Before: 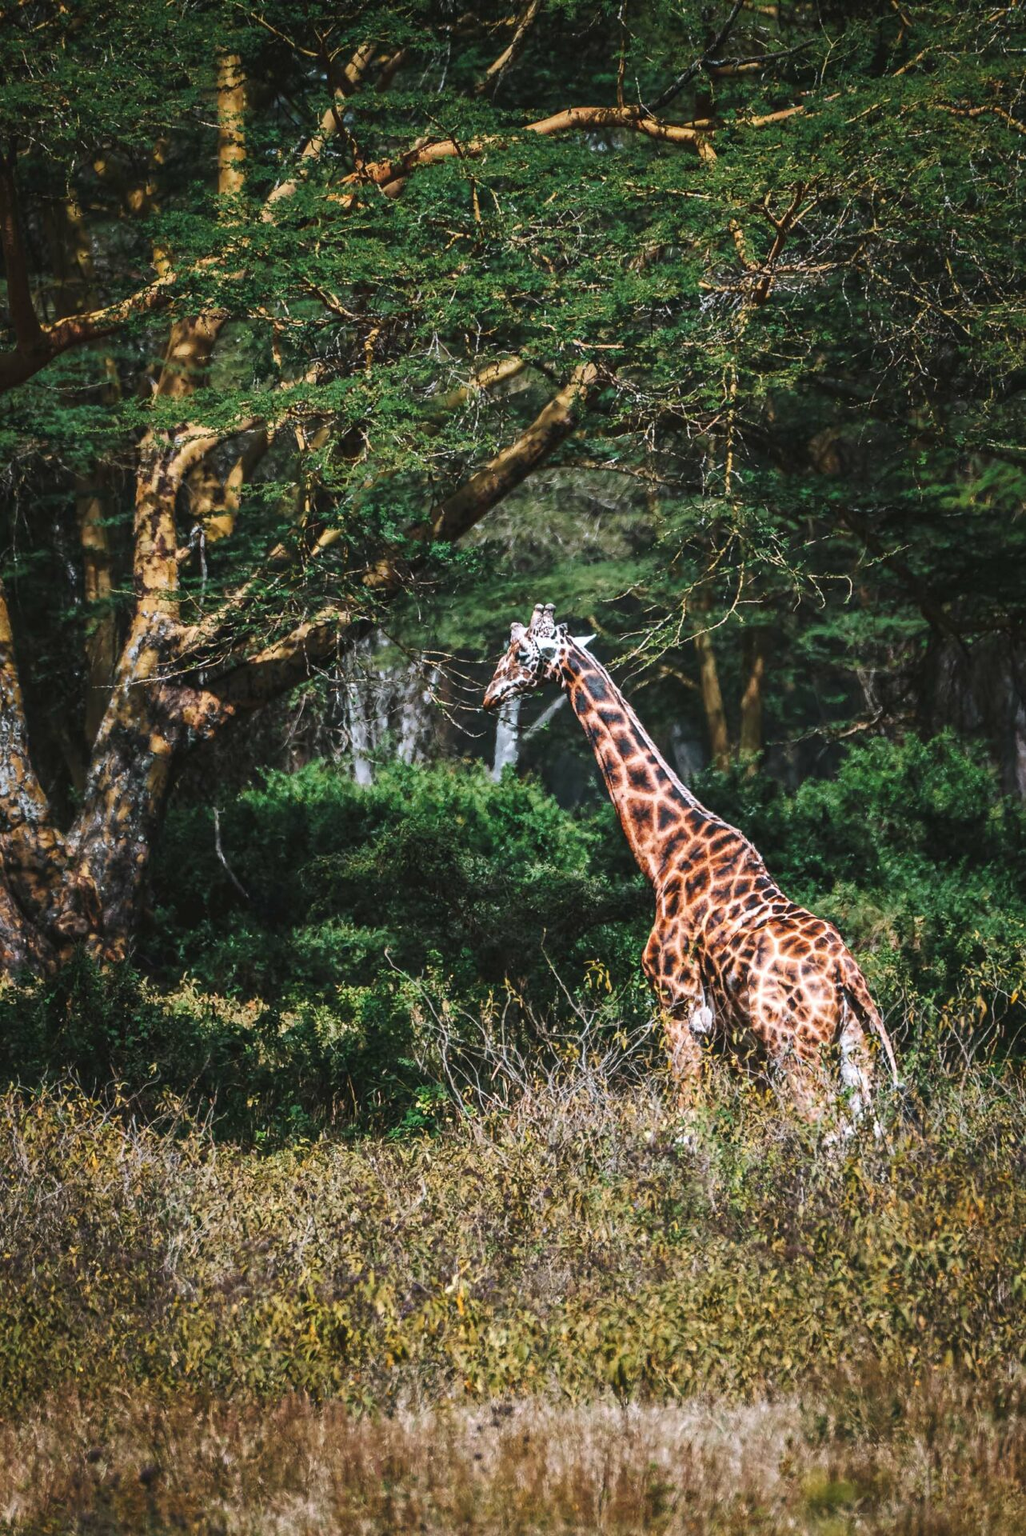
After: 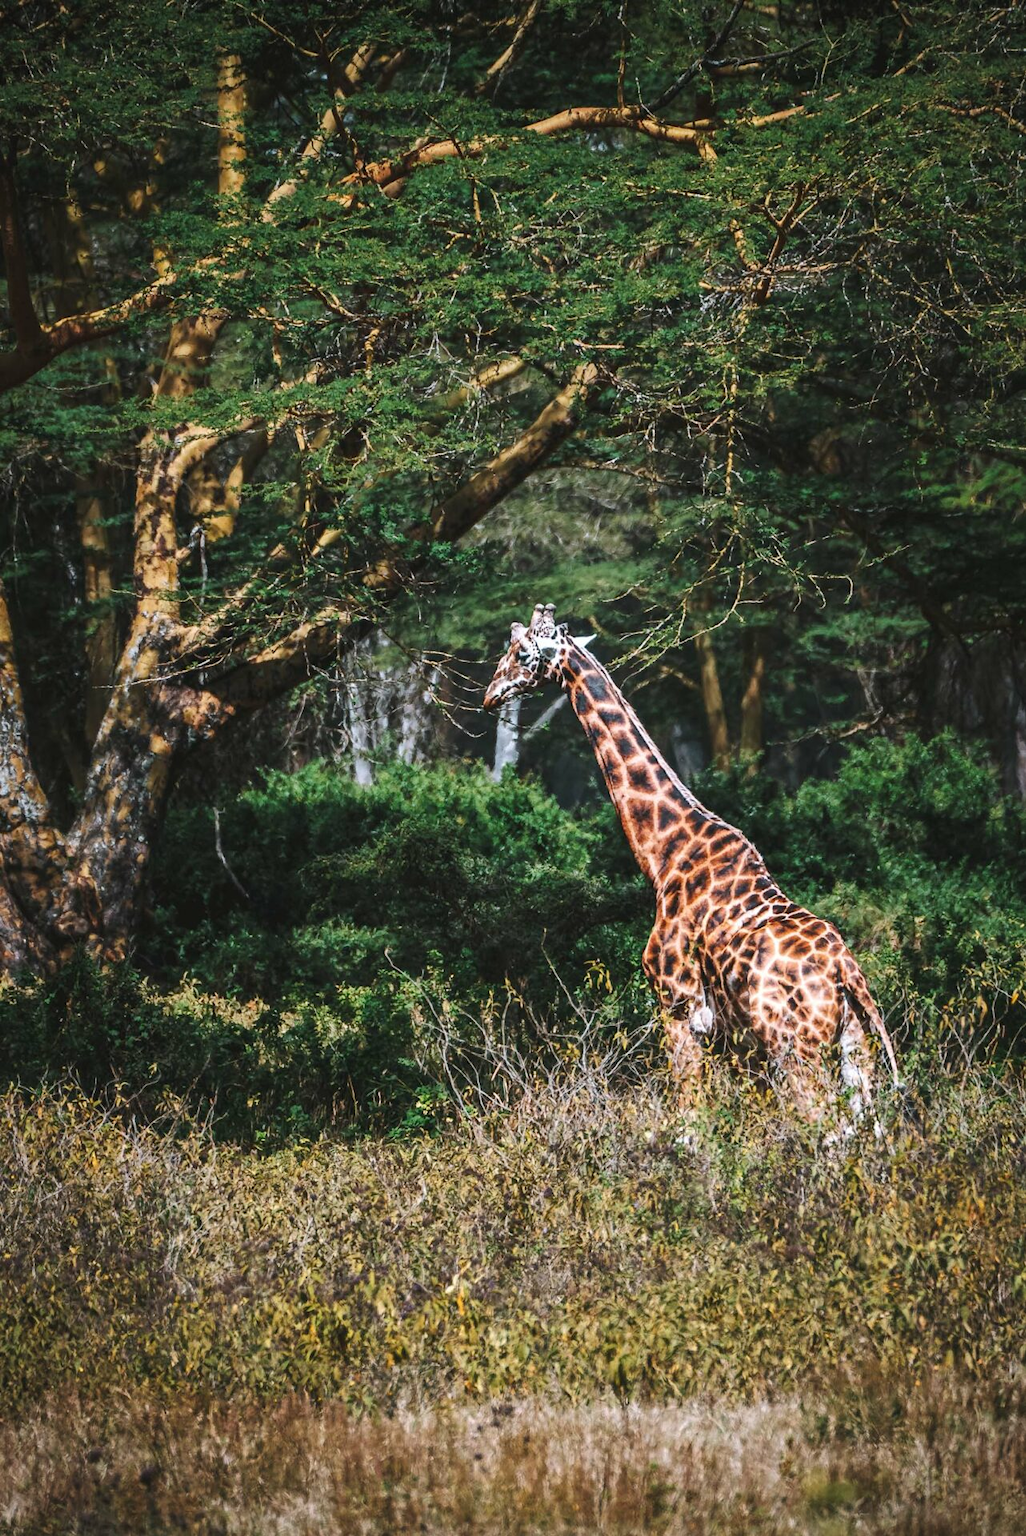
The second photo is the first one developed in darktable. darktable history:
vignetting: fall-off start 92.54%
